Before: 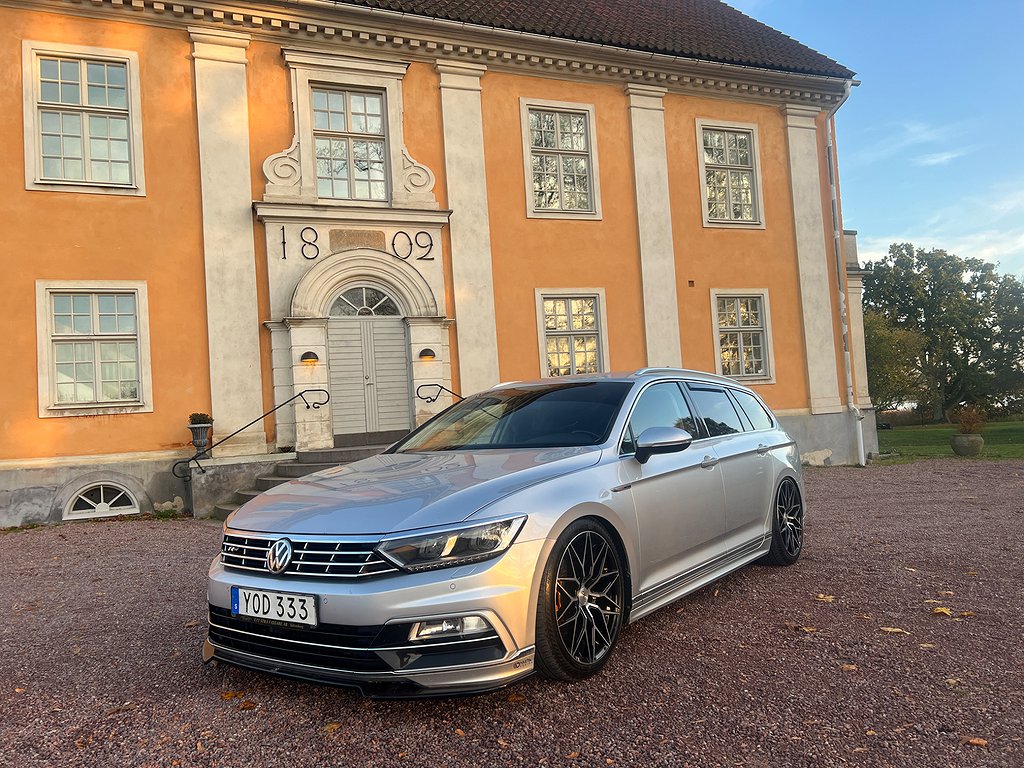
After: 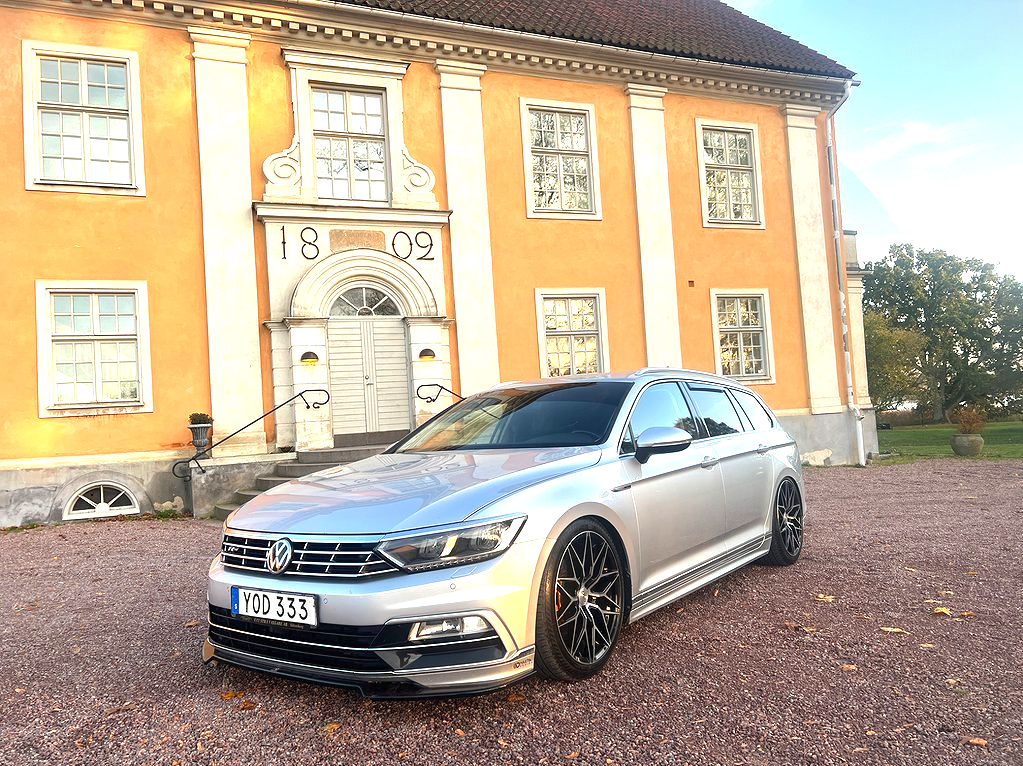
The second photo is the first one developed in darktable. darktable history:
vignetting: fall-off start 85%, fall-off radius 80%, brightness -0.182, saturation -0.3, width/height ratio 1.219, dithering 8-bit output, unbound false
crop: top 0.05%, bottom 0.098%
exposure: black level correction 0, exposure 1.1 EV, compensate highlight preservation false
